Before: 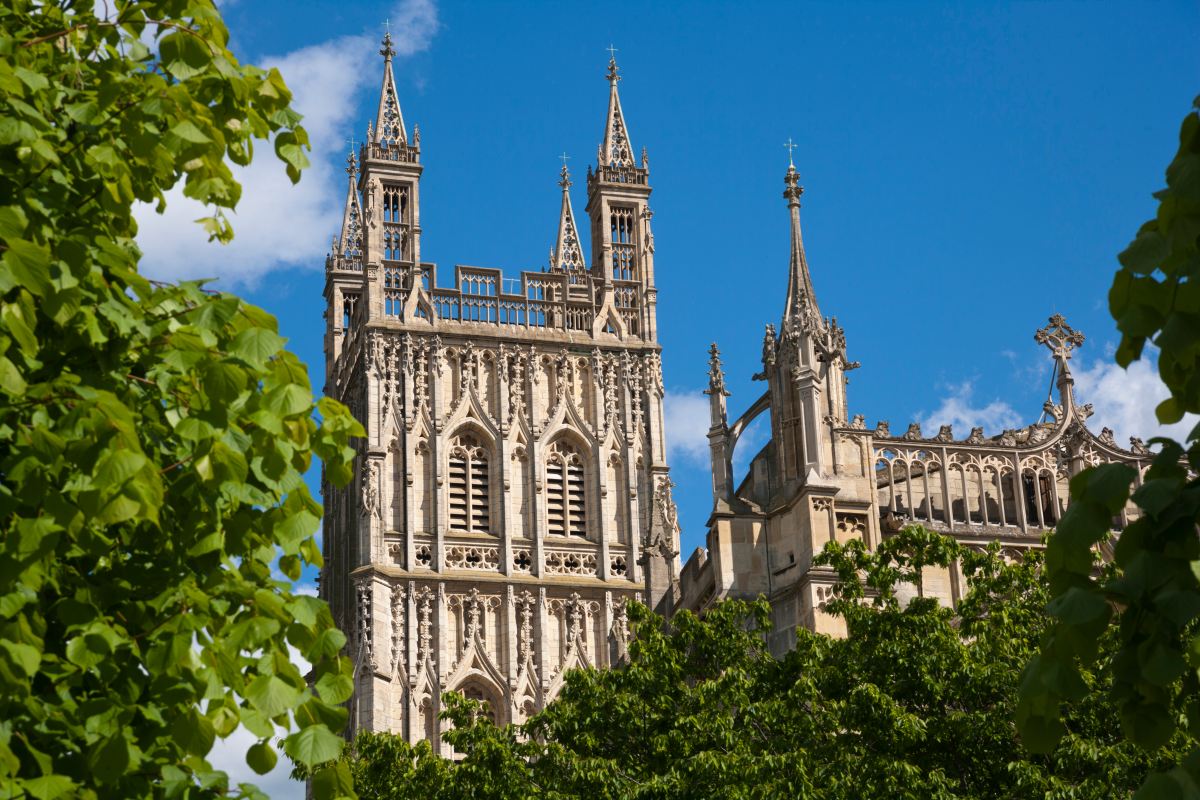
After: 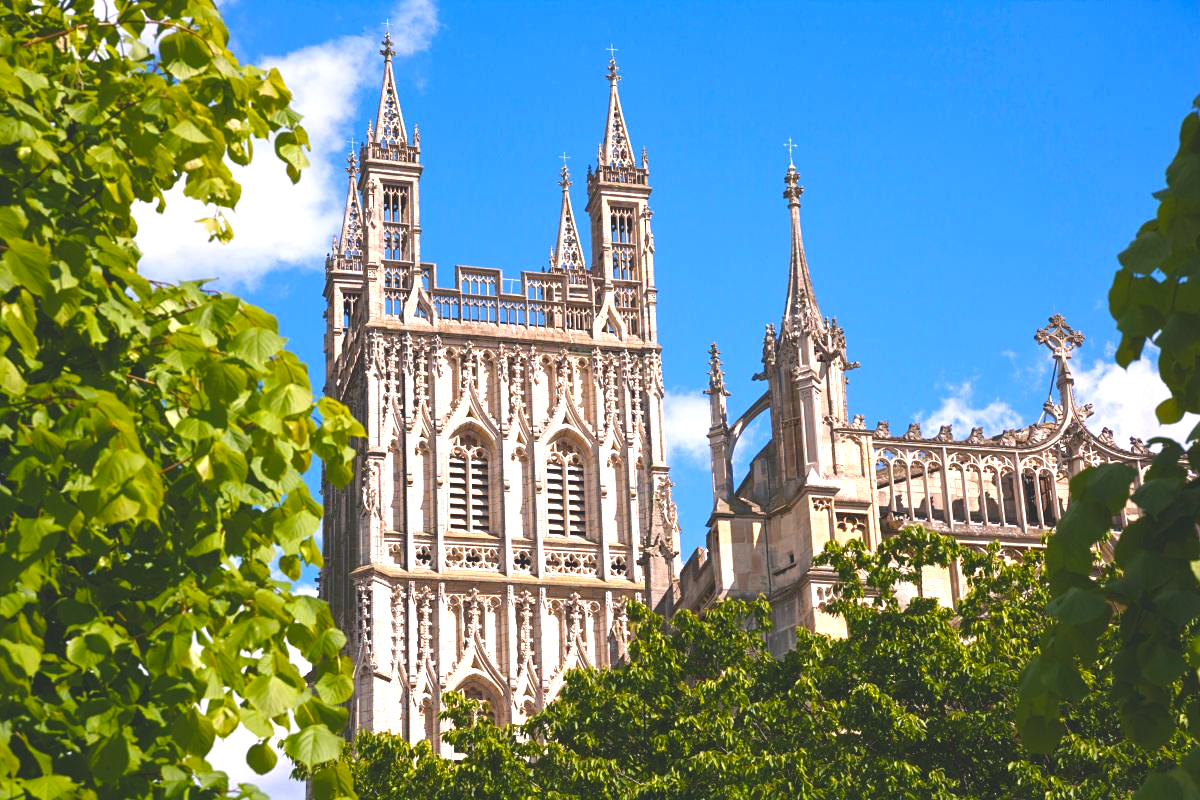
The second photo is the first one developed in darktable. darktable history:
sharpen: amount 0.2
shadows and highlights: radius 334.93, shadows 63.48, highlights 6.06, compress 87.7%, highlights color adjustment 39.73%, soften with gaussian
color balance rgb: shadows lift › chroma 2%, shadows lift › hue 247.2°, power › chroma 0.3%, power › hue 25.2°, highlights gain › chroma 3%, highlights gain › hue 60°, global offset › luminance 2%, perceptual saturation grading › global saturation 20%, perceptual saturation grading › highlights -20%, perceptual saturation grading › shadows 30%
white balance: red 1.004, blue 1.096
exposure: black level correction 0, exposure 0.9 EV, compensate highlight preservation false
